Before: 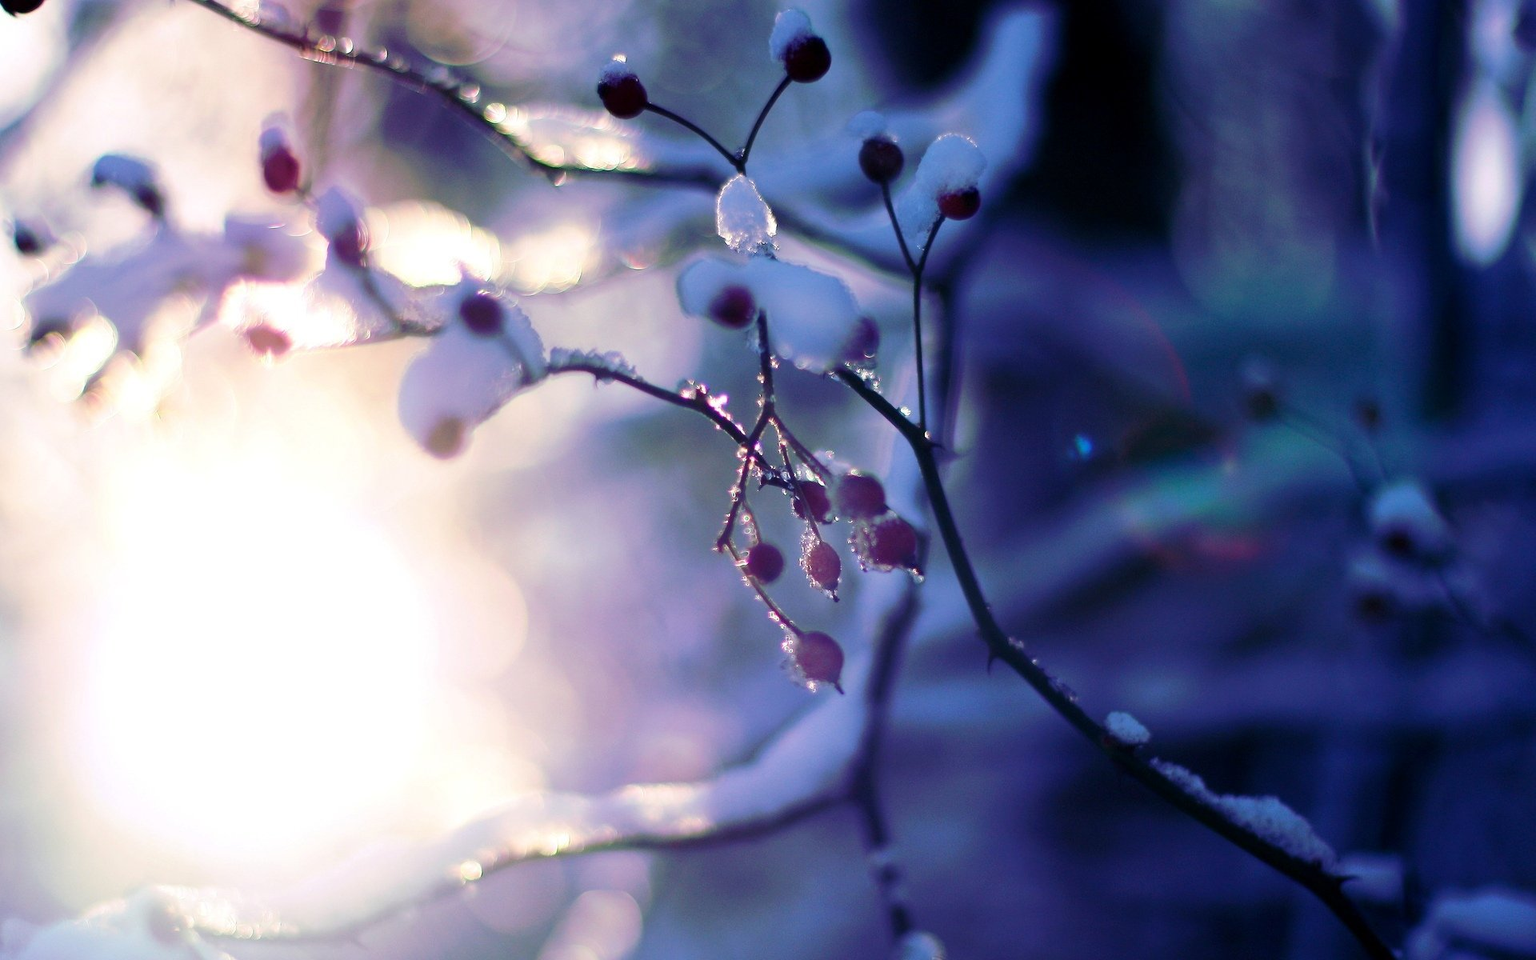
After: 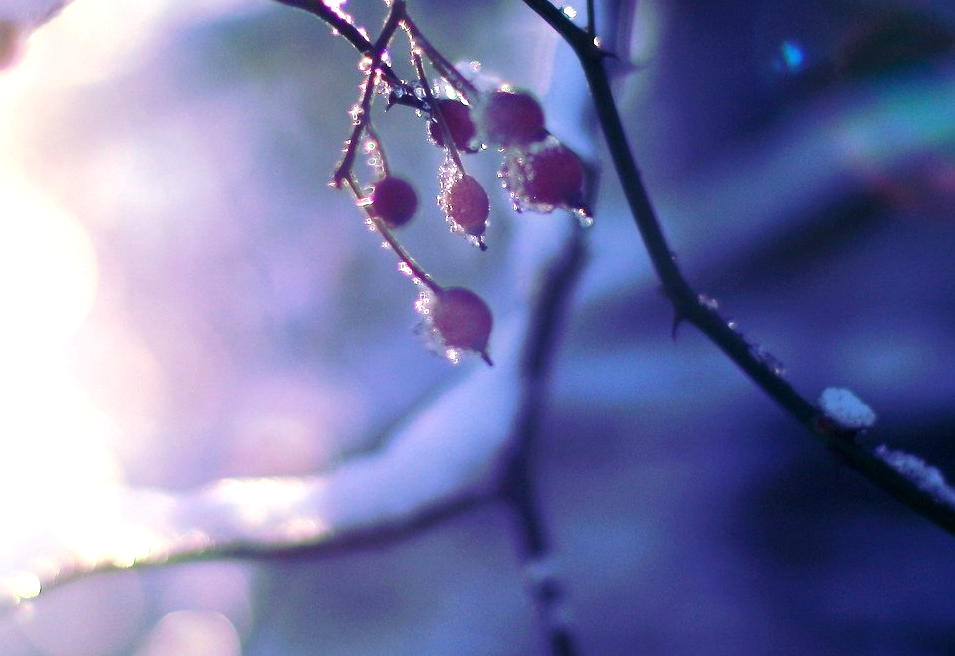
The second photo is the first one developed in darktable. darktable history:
crop: left 29.301%, top 41.834%, right 20.917%, bottom 3.471%
exposure: exposure 0.497 EV, compensate highlight preservation false
